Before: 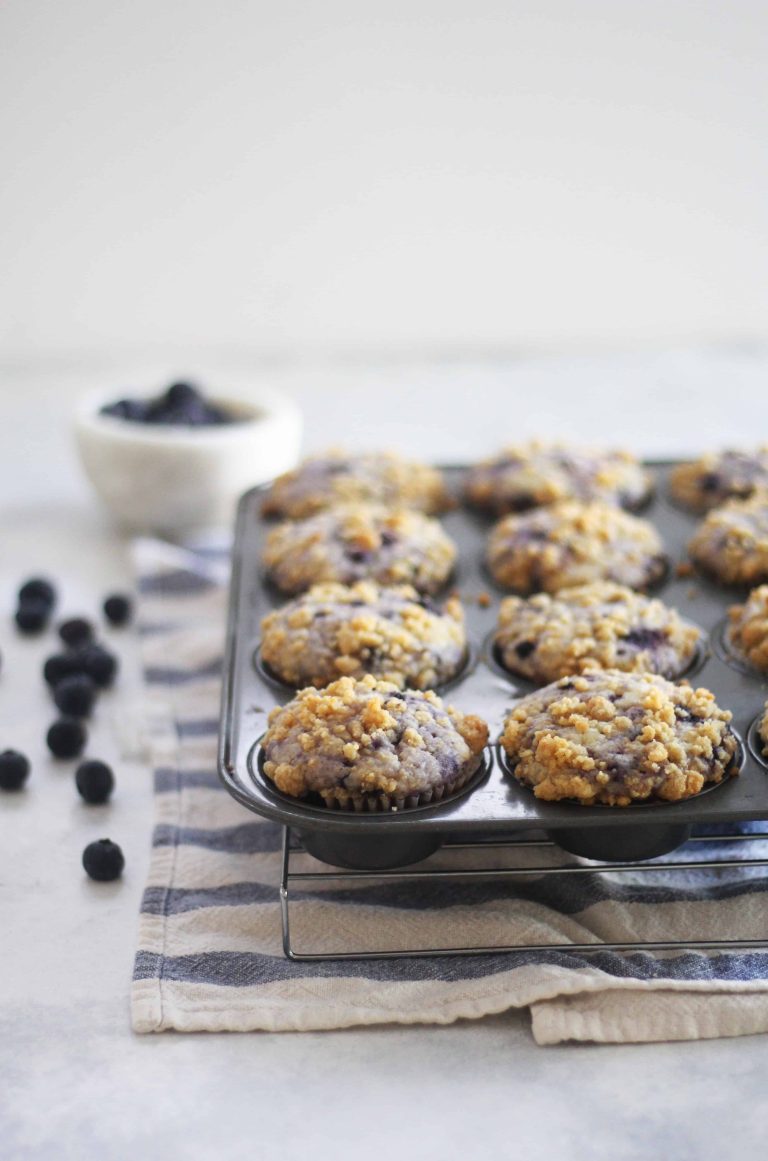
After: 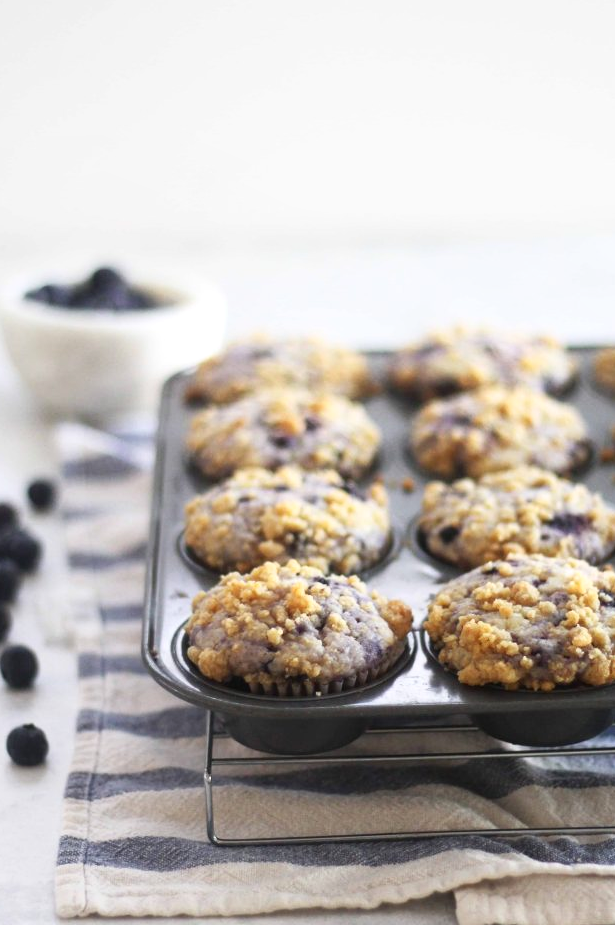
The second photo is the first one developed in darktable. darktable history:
shadows and highlights: shadows 0.623, highlights 40.34
exposure: exposure 0.154 EV, compensate highlight preservation false
crop and rotate: left 9.994%, top 9.977%, right 9.901%, bottom 10.276%
